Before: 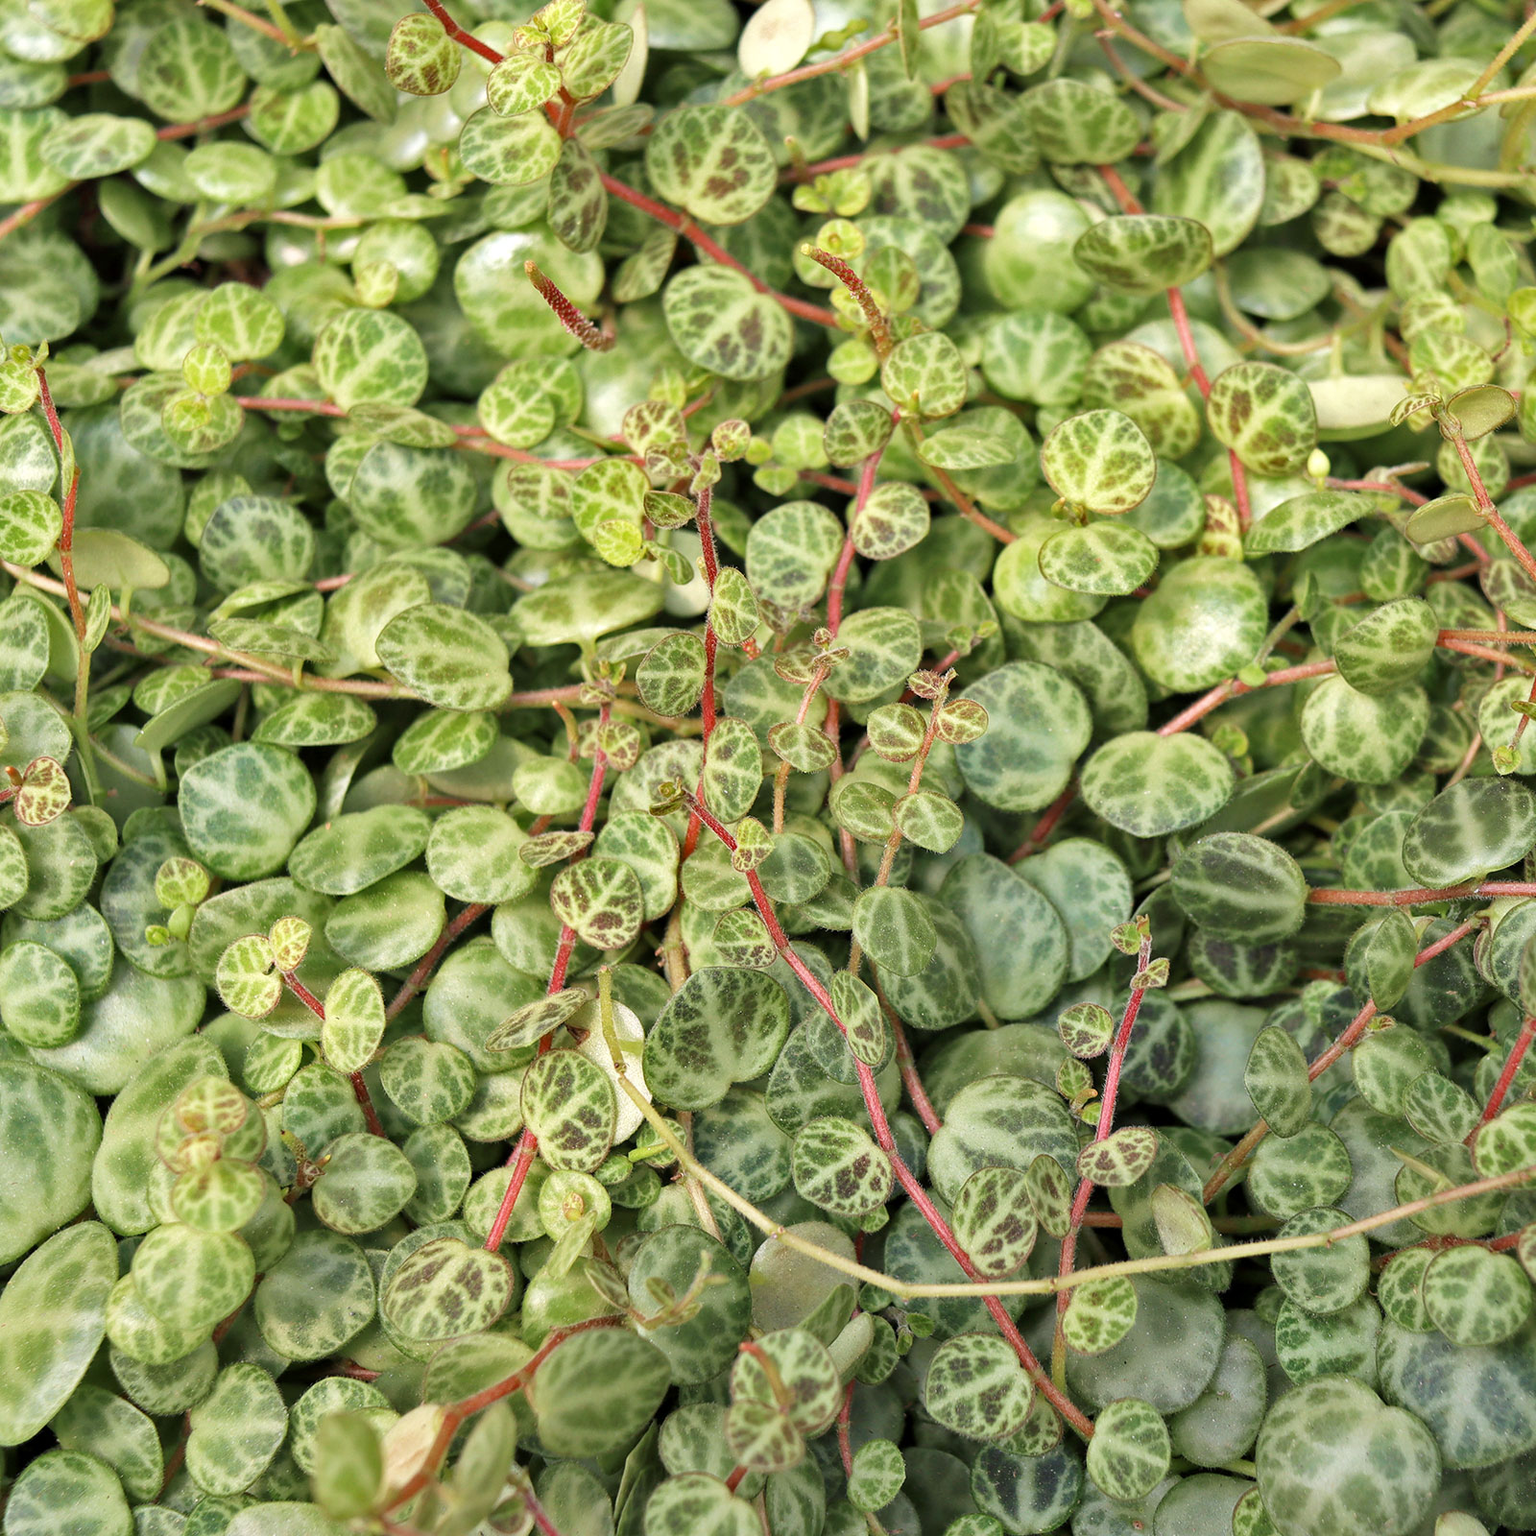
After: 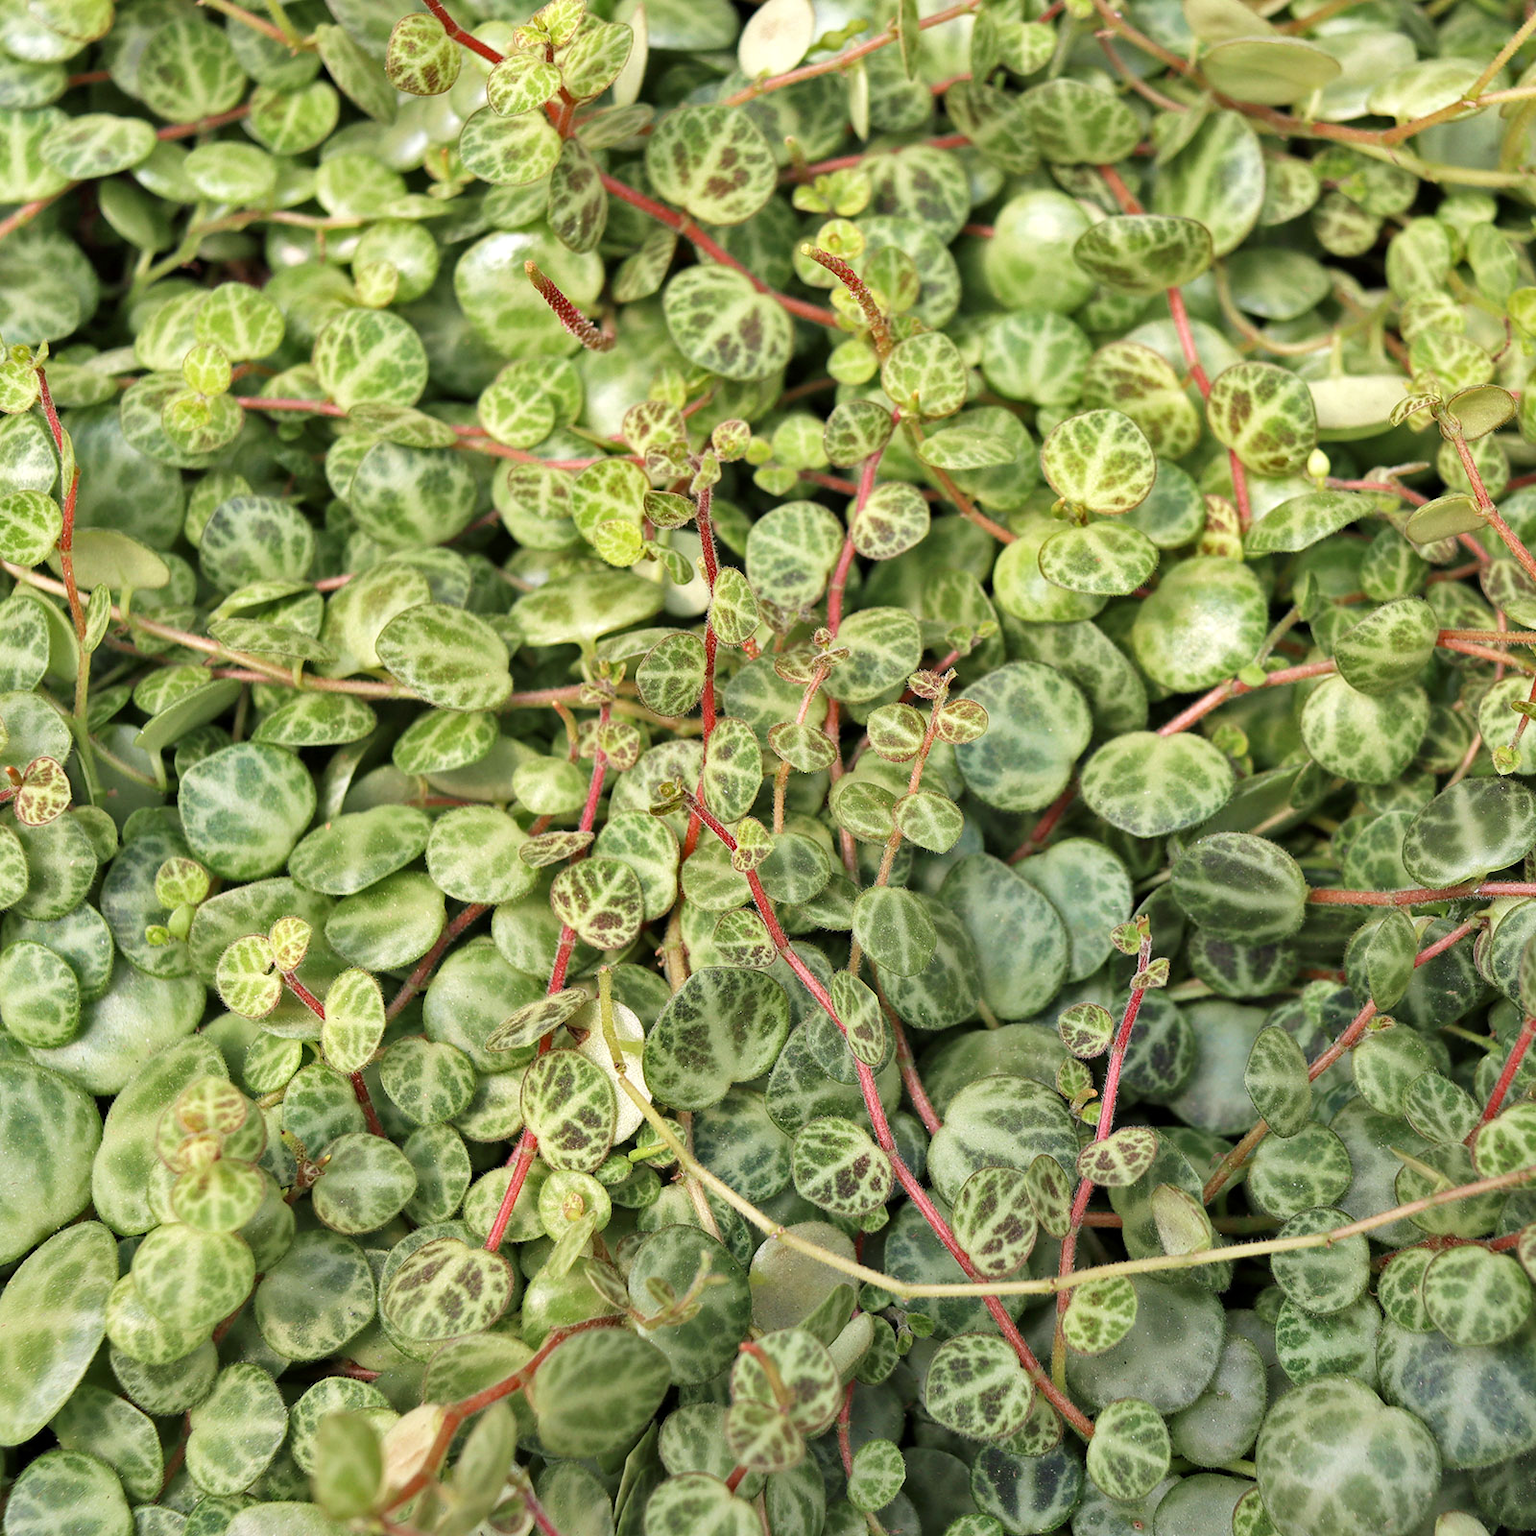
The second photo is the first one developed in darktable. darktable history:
contrast brightness saturation: contrast 0.07
tone equalizer: on, module defaults
